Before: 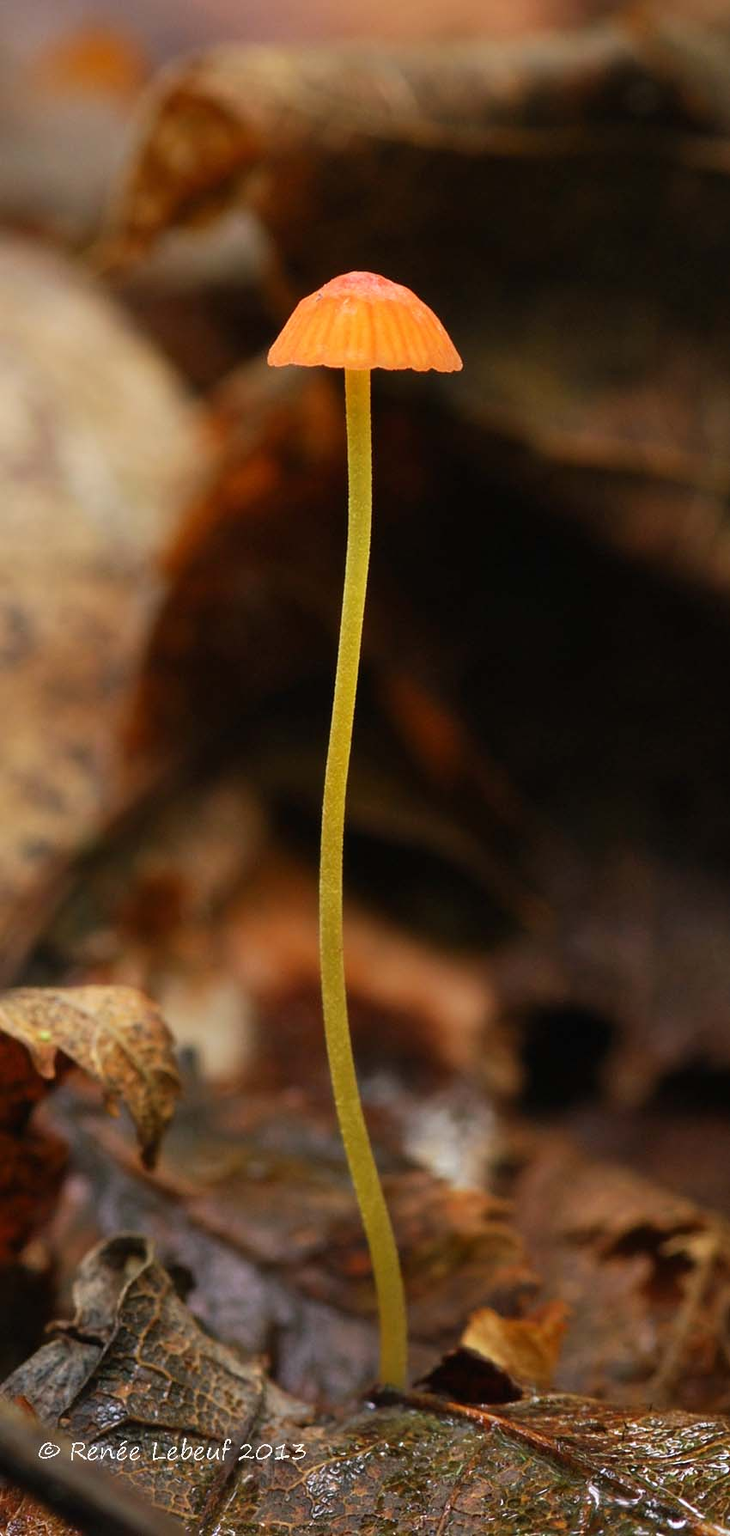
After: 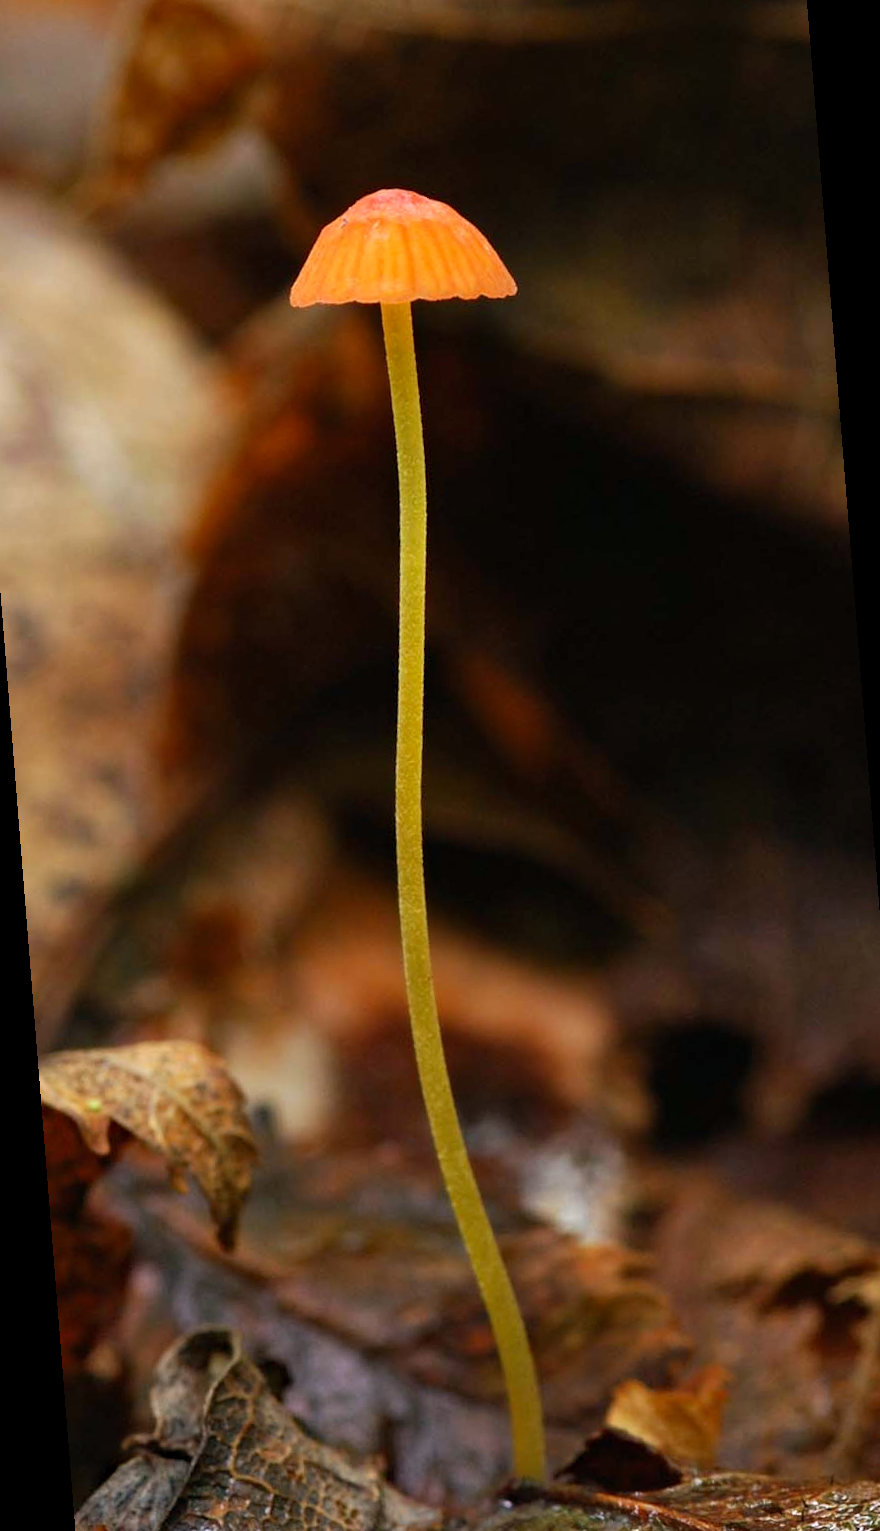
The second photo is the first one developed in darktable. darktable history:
rotate and perspective: rotation -4.57°, crop left 0.054, crop right 0.944, crop top 0.087, crop bottom 0.914
haze removal: compatibility mode true, adaptive false
